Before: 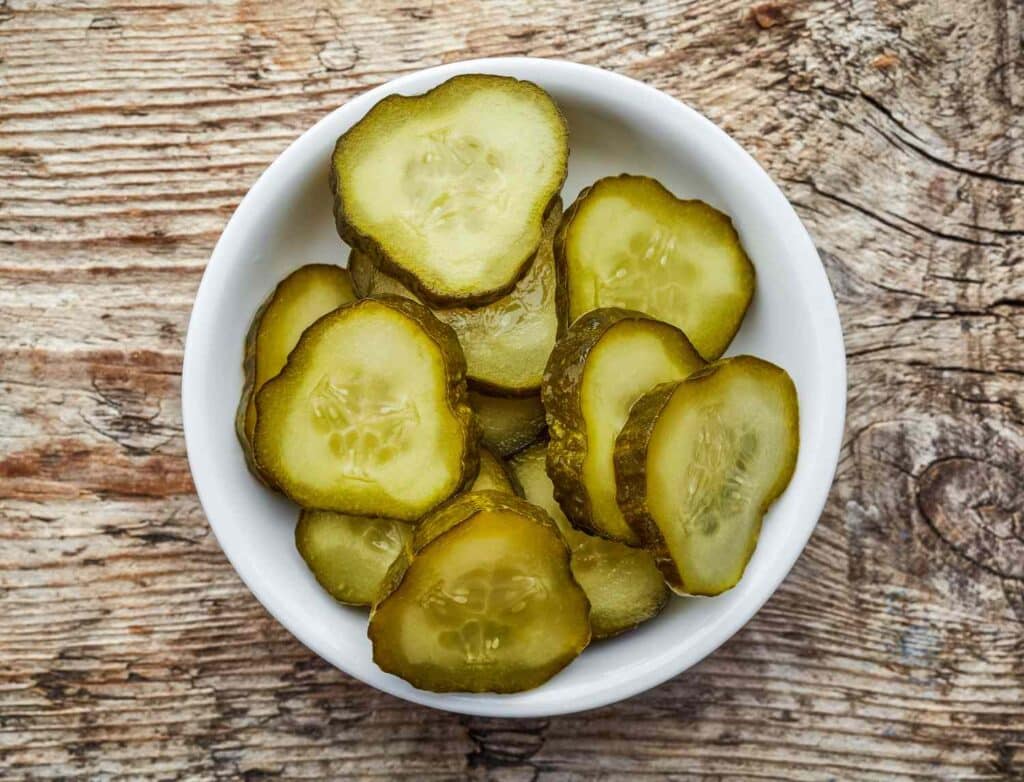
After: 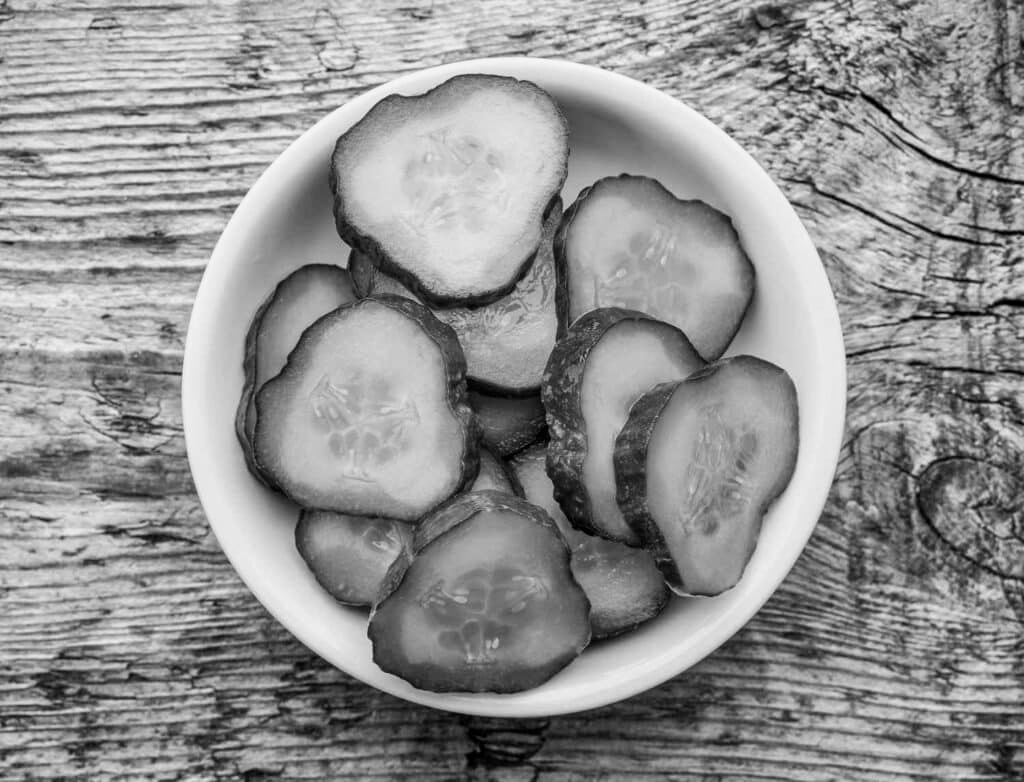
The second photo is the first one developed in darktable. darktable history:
monochrome: on, module defaults
filmic rgb: black relative exposure -12 EV, white relative exposure 2.8 EV, threshold 3 EV, target black luminance 0%, hardness 8.06, latitude 70.41%, contrast 1.14, highlights saturation mix 10%, shadows ↔ highlights balance -0.388%, color science v4 (2020), iterations of high-quality reconstruction 10, contrast in shadows soft, contrast in highlights soft, enable highlight reconstruction true
